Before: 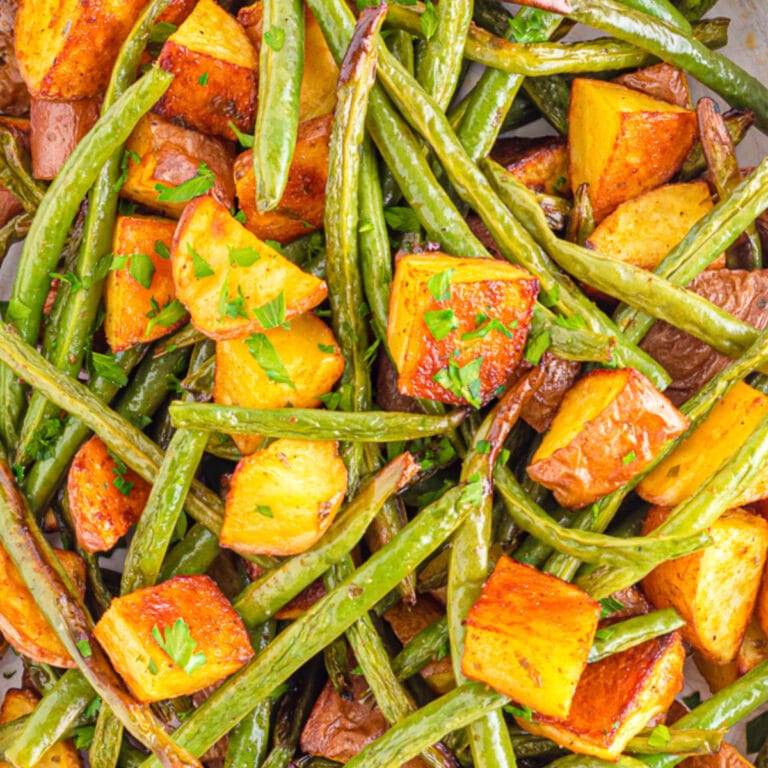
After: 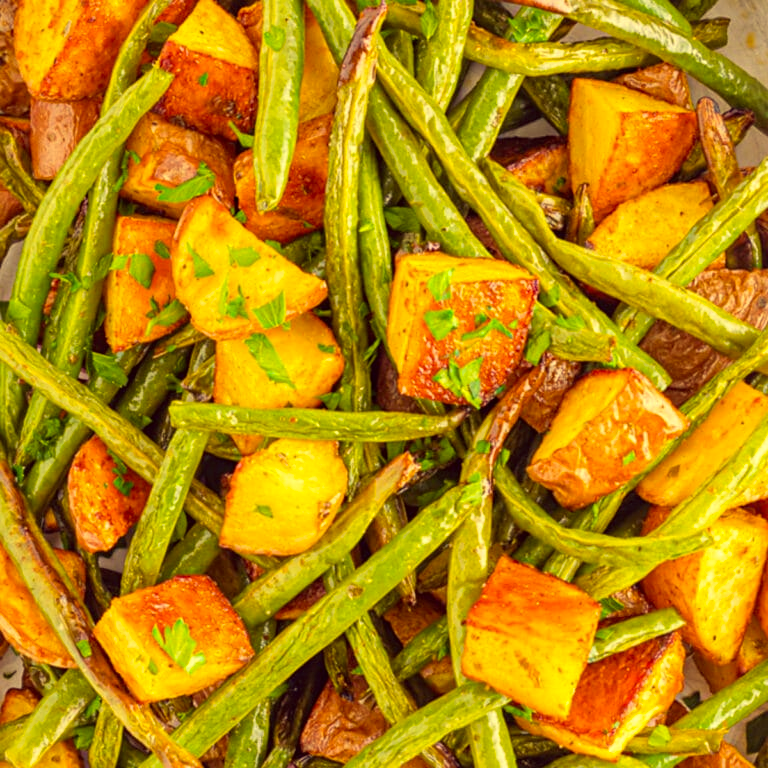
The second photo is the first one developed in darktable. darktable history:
color correction: highlights a* -0.482, highlights b* 40, shadows a* 9.8, shadows b* -0.161
sharpen: amount 0.2
